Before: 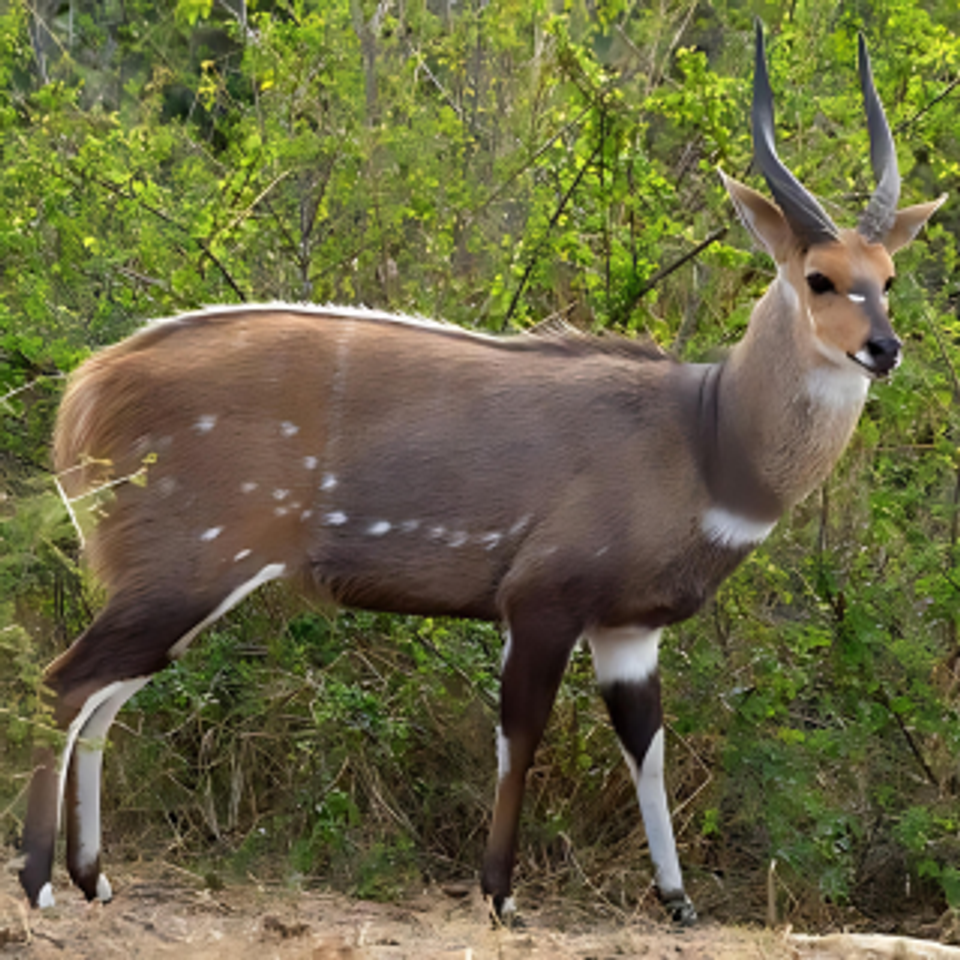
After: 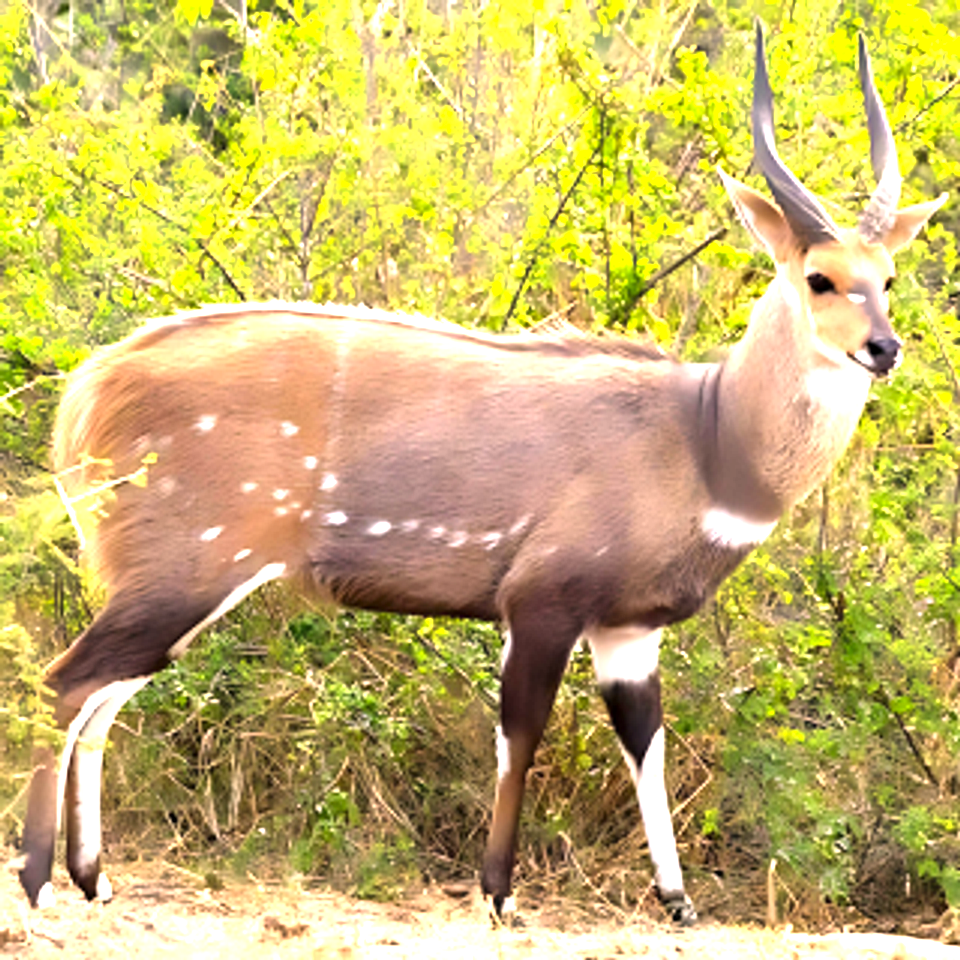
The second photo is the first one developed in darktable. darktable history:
exposure: black level correction 0.001, exposure 1.66 EV, compensate exposure bias true, compensate highlight preservation false
tone equalizer: -8 EV -0.396 EV, -7 EV -0.356 EV, -6 EV -0.344 EV, -5 EV -0.23 EV, -3 EV 0.234 EV, -2 EV 0.362 EV, -1 EV 0.412 EV, +0 EV 0.423 EV
color correction: highlights a* 11.28, highlights b* 11.84
